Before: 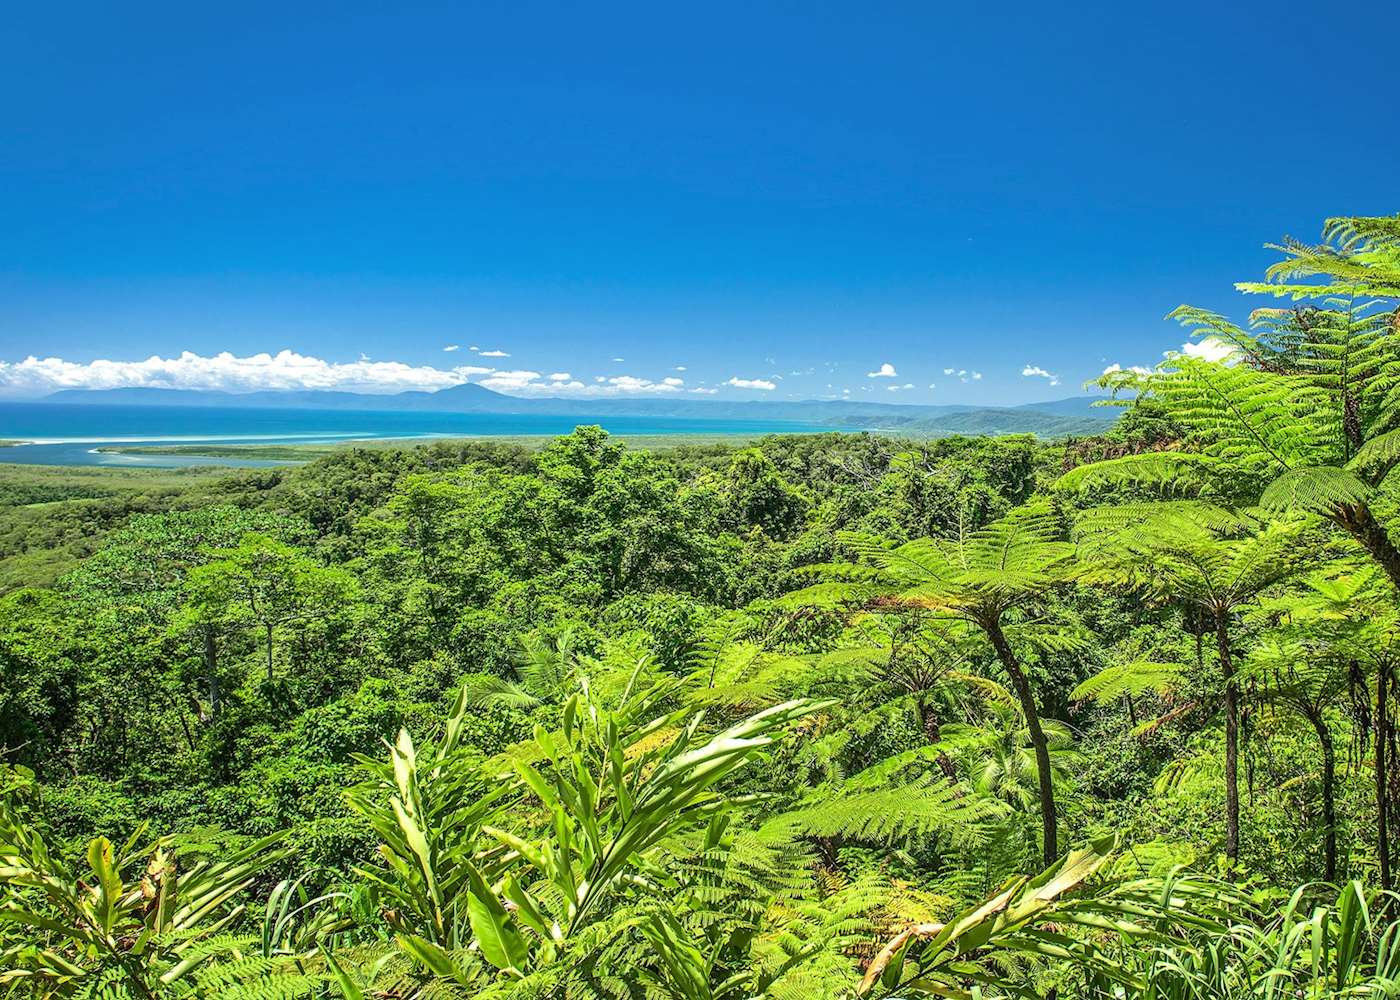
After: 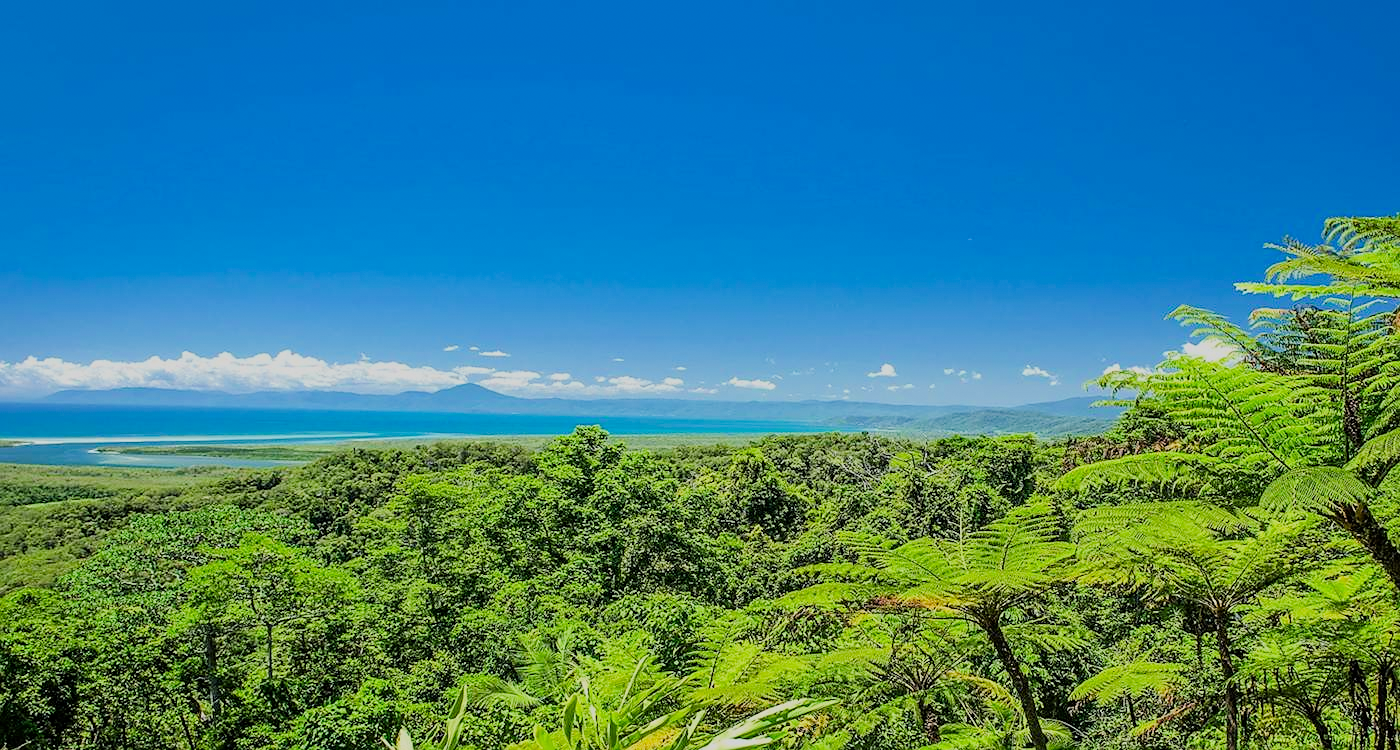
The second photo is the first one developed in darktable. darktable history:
sharpen: radius 1.458, amount 0.398, threshold 1.271
crop: bottom 24.988%
contrast brightness saturation: contrast 0.08, saturation 0.2
filmic rgb: black relative exposure -7.32 EV, white relative exposure 5.09 EV, hardness 3.2
grain: coarseness 0.81 ISO, strength 1.34%, mid-tones bias 0%
